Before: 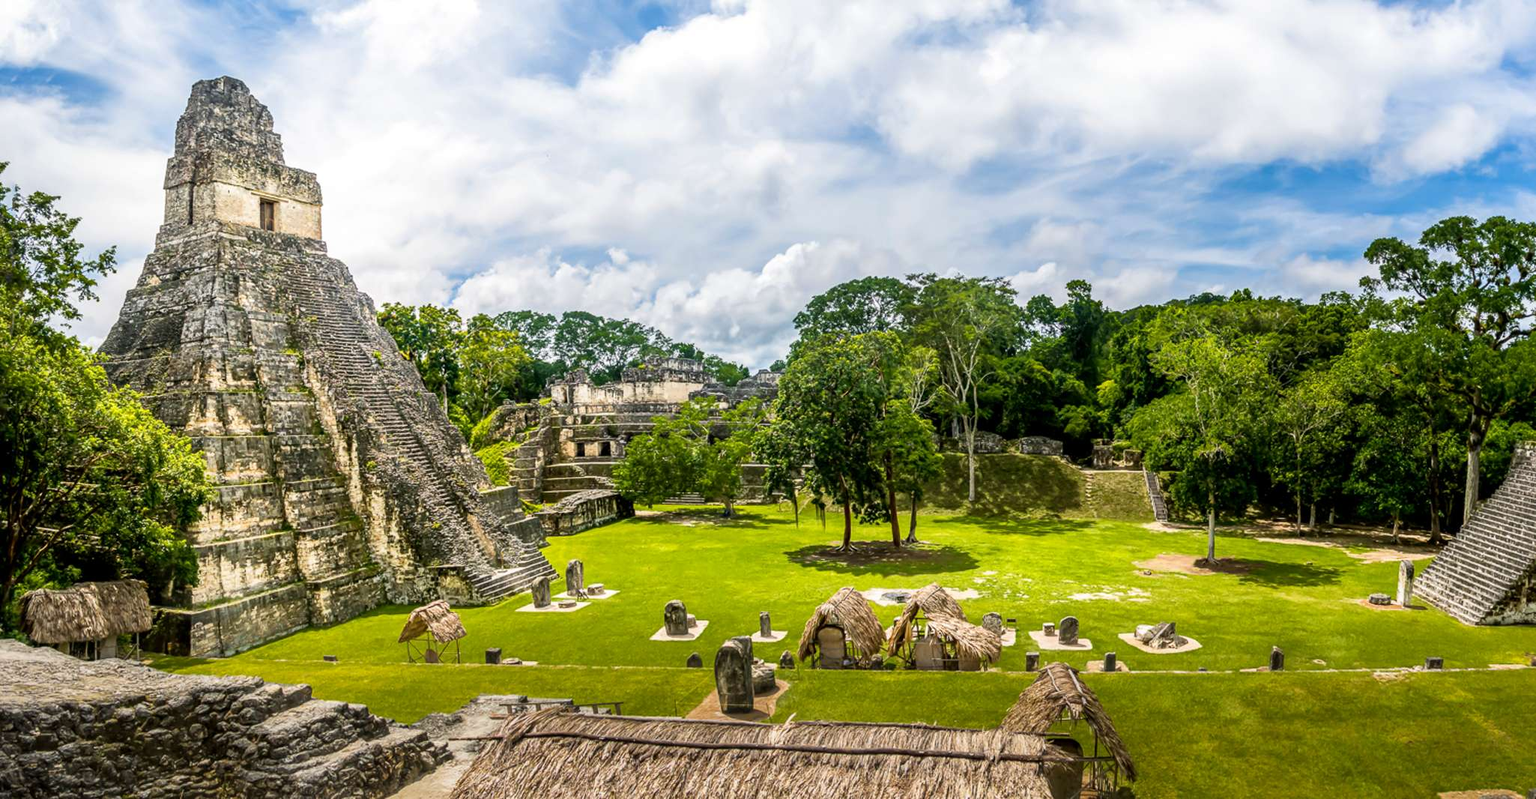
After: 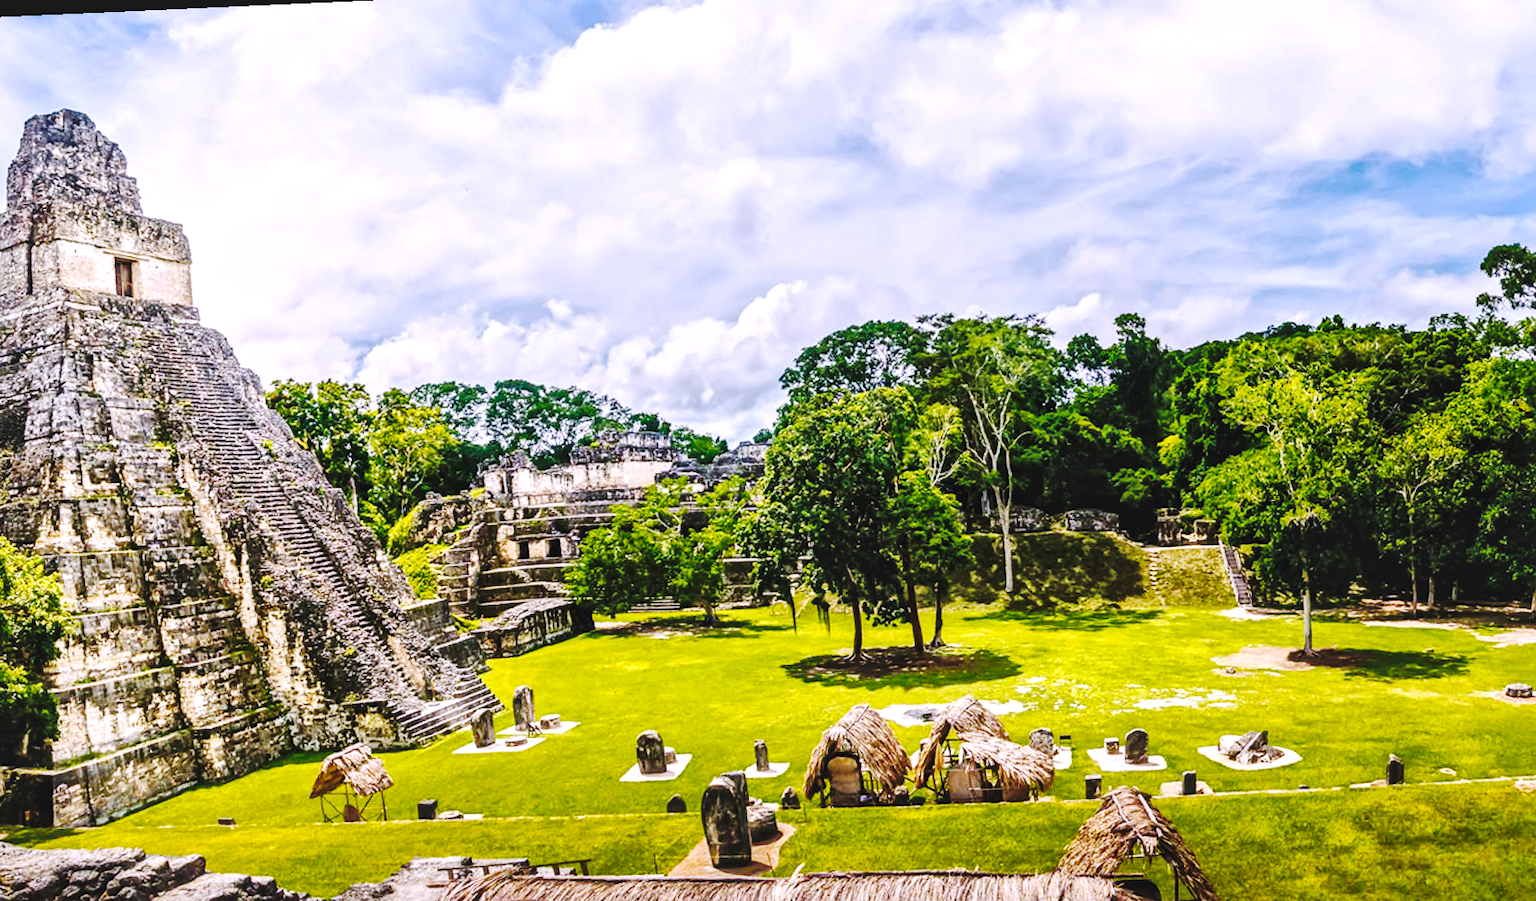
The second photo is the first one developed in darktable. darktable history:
tone curve: curves: ch0 [(0, 0) (0.003, 0.016) (0.011, 0.016) (0.025, 0.016) (0.044, 0.016) (0.069, 0.016) (0.1, 0.026) (0.136, 0.047) (0.177, 0.088) (0.224, 0.14) (0.277, 0.2) (0.335, 0.276) (0.399, 0.37) (0.468, 0.47) (0.543, 0.583) (0.623, 0.698) (0.709, 0.779) (0.801, 0.858) (0.898, 0.929) (1, 1)], preserve colors none
crop: left 11.225%, top 5.381%, right 9.565%, bottom 10.314%
white balance: red 1.042, blue 1.17
local contrast: mode bilateral grid, contrast 20, coarseness 19, detail 163%, midtone range 0.2
rotate and perspective: rotation -2.56°, automatic cropping off
base curve: curves: ch0 [(0, 0.024) (0.055, 0.065) (0.121, 0.166) (0.236, 0.319) (0.693, 0.726) (1, 1)], preserve colors none
